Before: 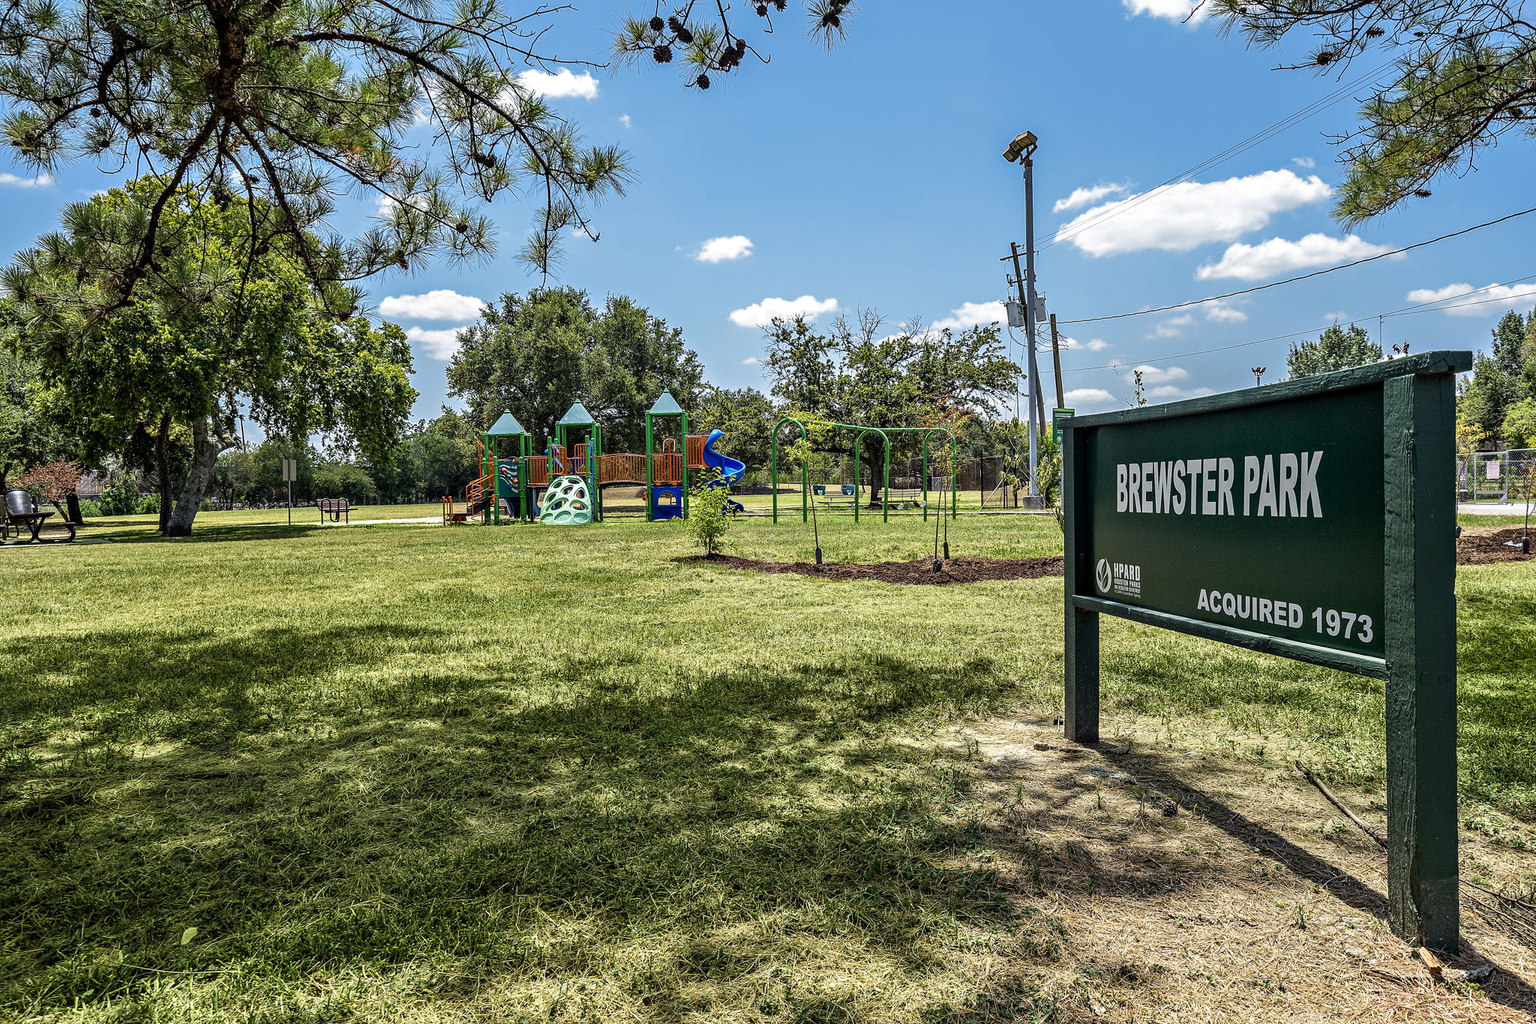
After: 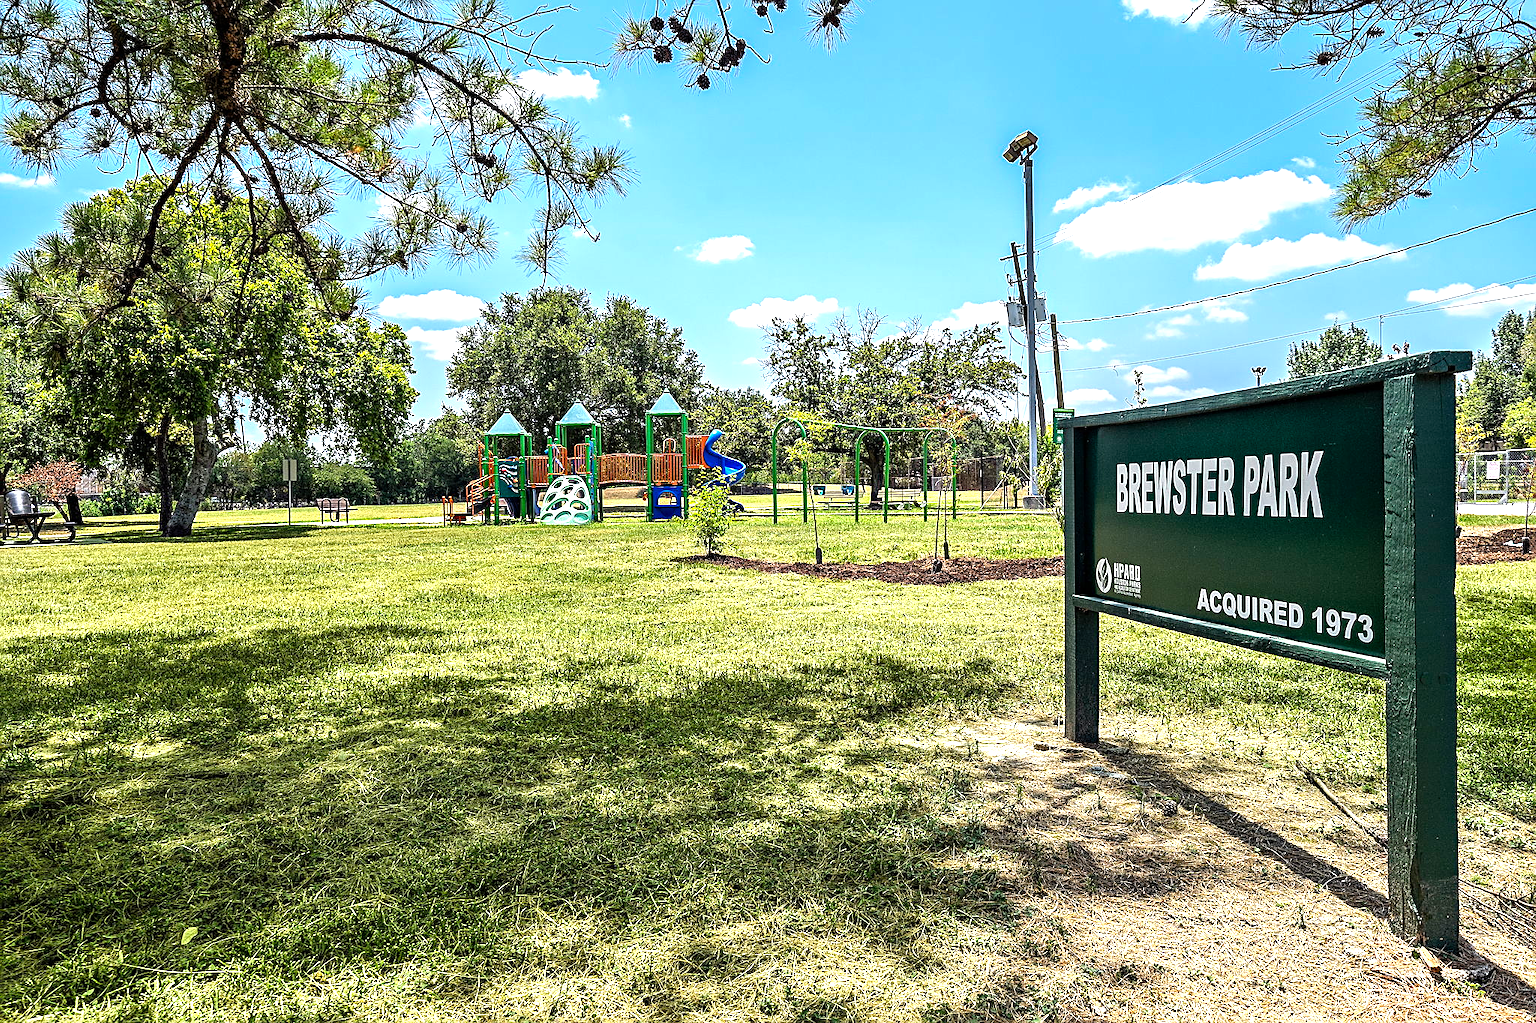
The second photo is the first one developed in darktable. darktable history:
levels: levels [0, 0.394, 0.787]
sharpen: on, module defaults
